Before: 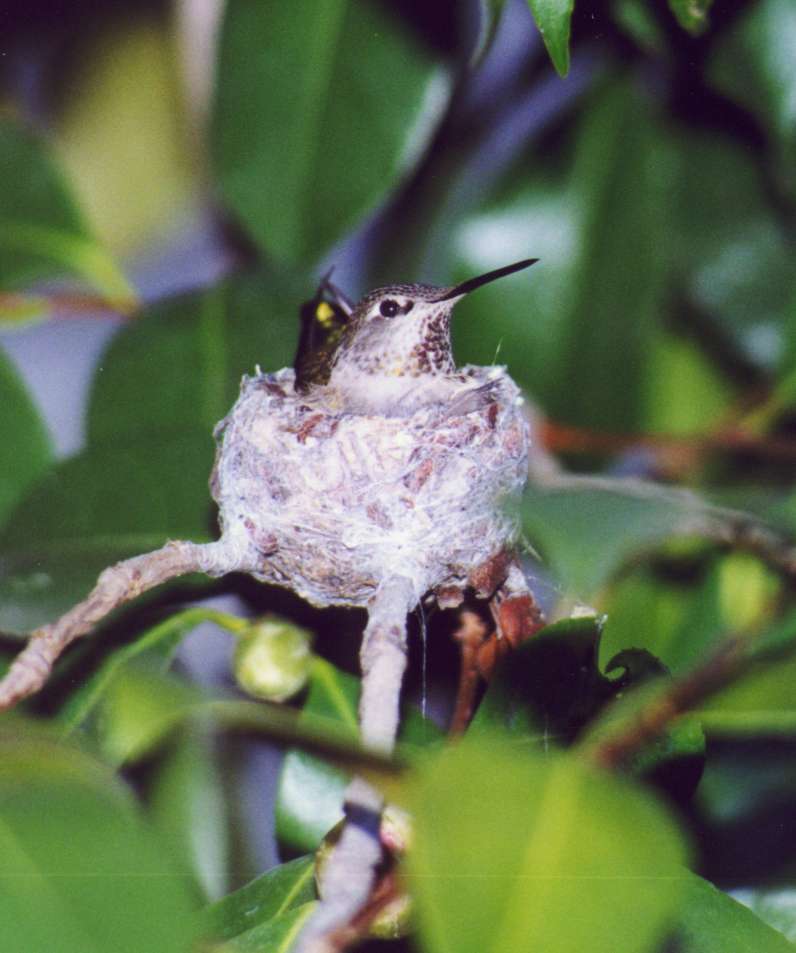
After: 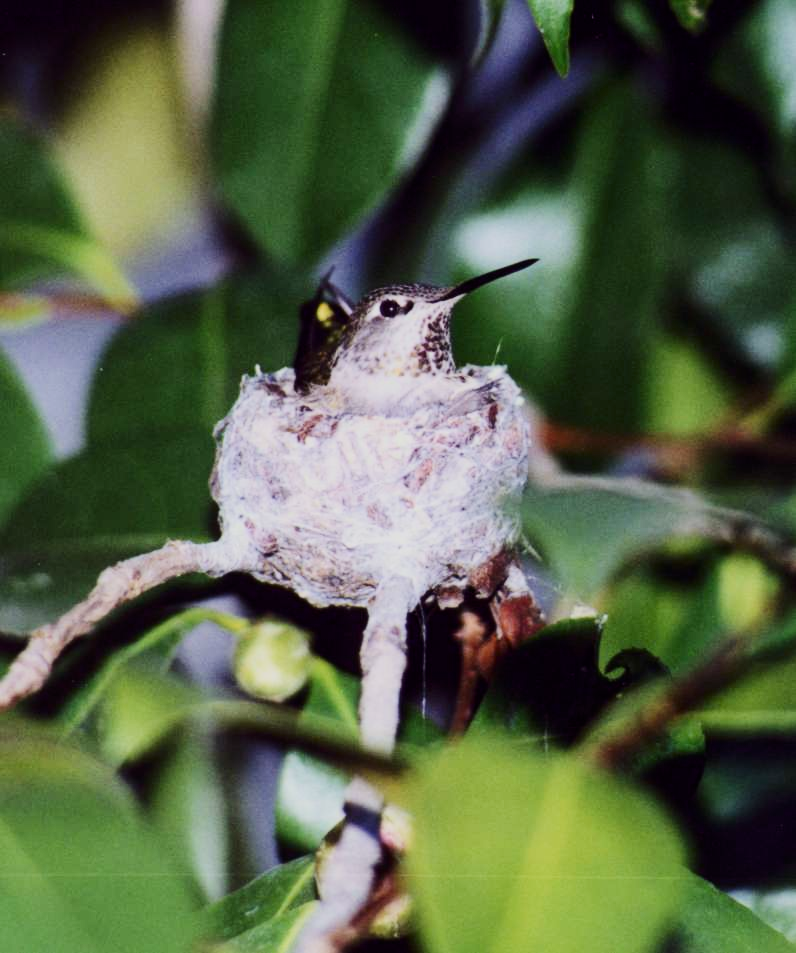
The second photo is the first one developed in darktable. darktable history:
filmic rgb: black relative exposure -6.98 EV, white relative exposure 5.63 EV, hardness 2.86
contrast brightness saturation: contrast 0.28
